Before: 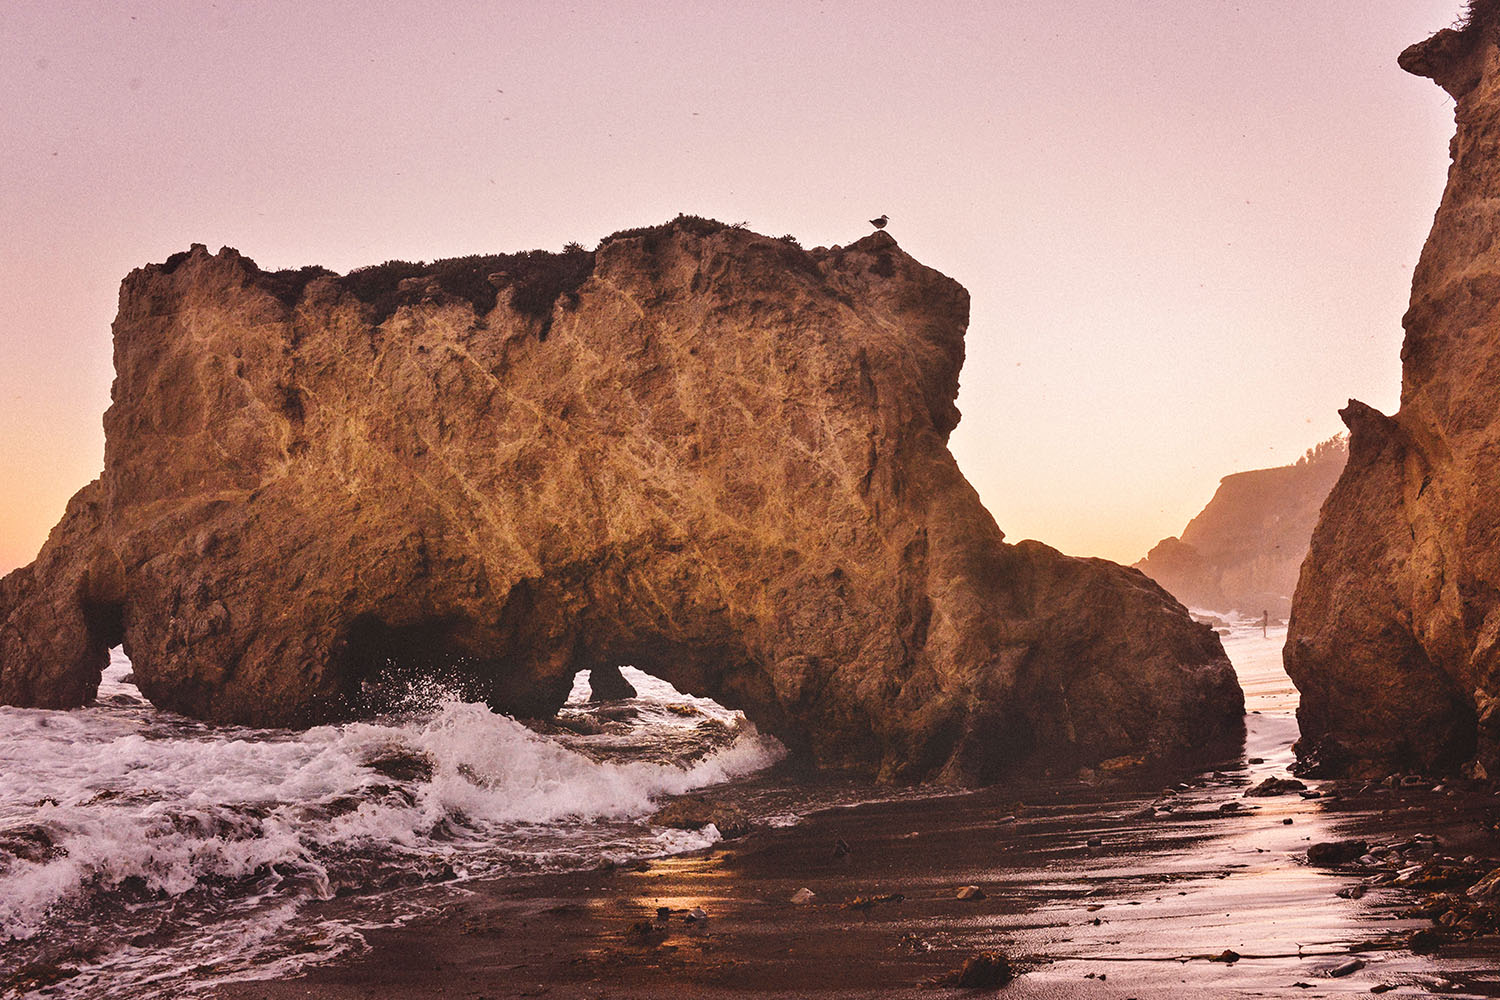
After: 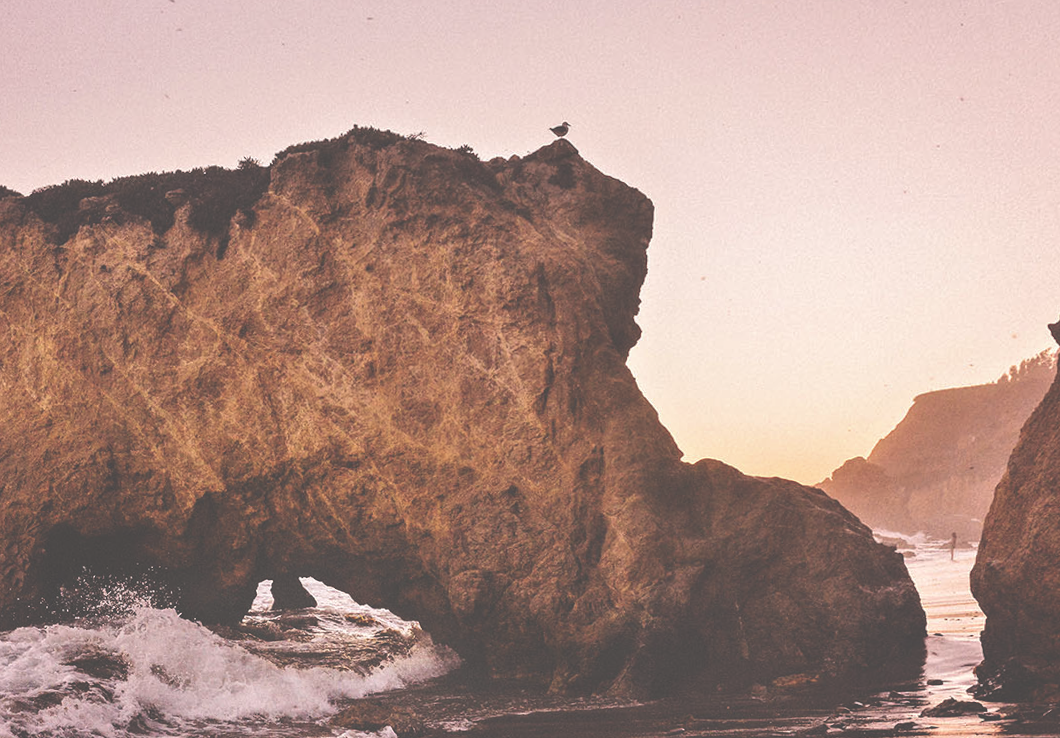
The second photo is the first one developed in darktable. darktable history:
crop: left 16.768%, top 8.653%, right 8.362%, bottom 12.485%
rotate and perspective: rotation 0.062°, lens shift (vertical) 0.115, lens shift (horizontal) -0.133, crop left 0.047, crop right 0.94, crop top 0.061, crop bottom 0.94
local contrast: highlights 100%, shadows 100%, detail 120%, midtone range 0.2
exposure: black level correction -0.062, exposure -0.05 EV, compensate highlight preservation false
